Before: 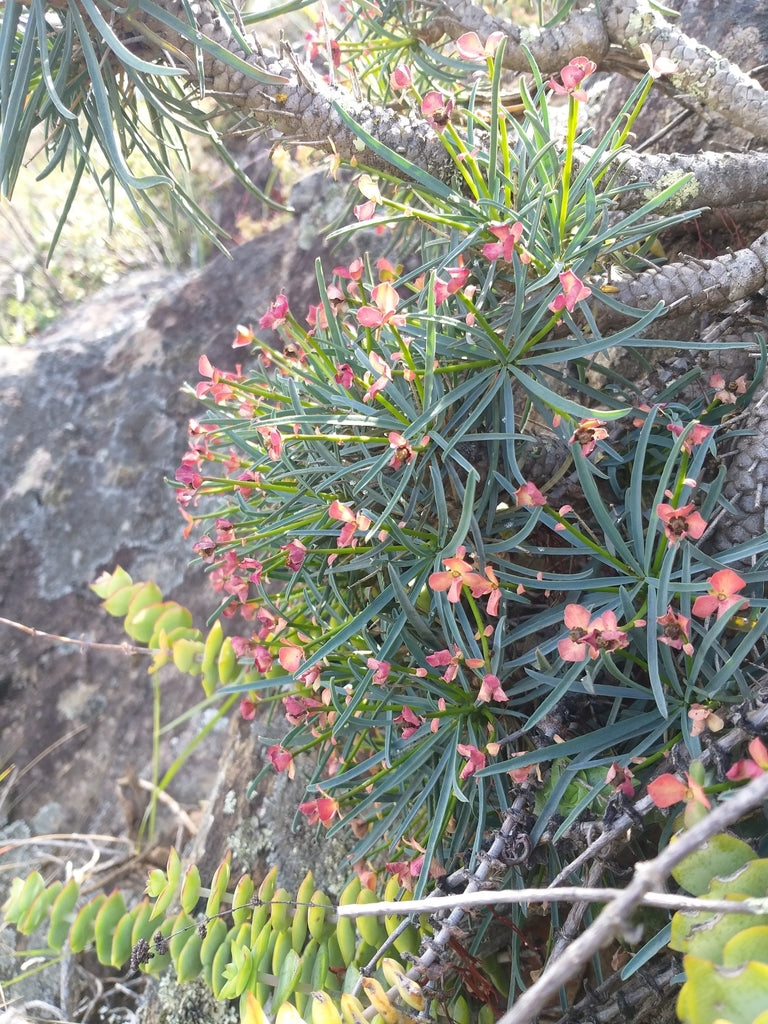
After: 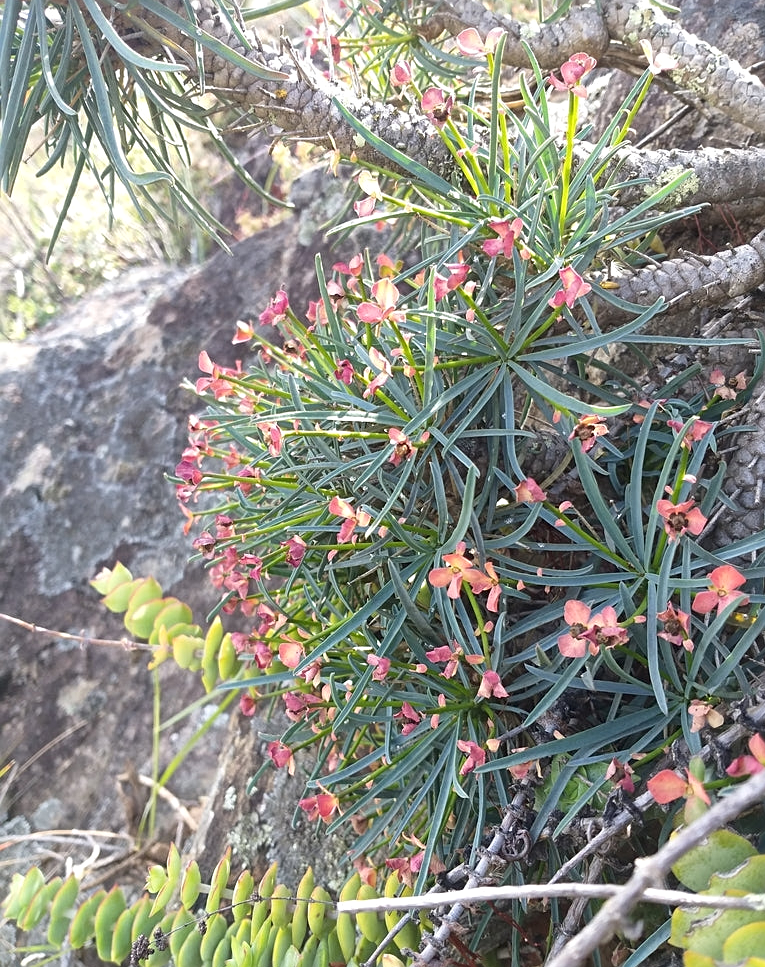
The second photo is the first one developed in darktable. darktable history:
sharpen: radius 2.167, amount 0.381, threshold 0
local contrast: mode bilateral grid, contrast 20, coarseness 50, detail 120%, midtone range 0.2
crop: top 0.448%, right 0.264%, bottom 5.045%
